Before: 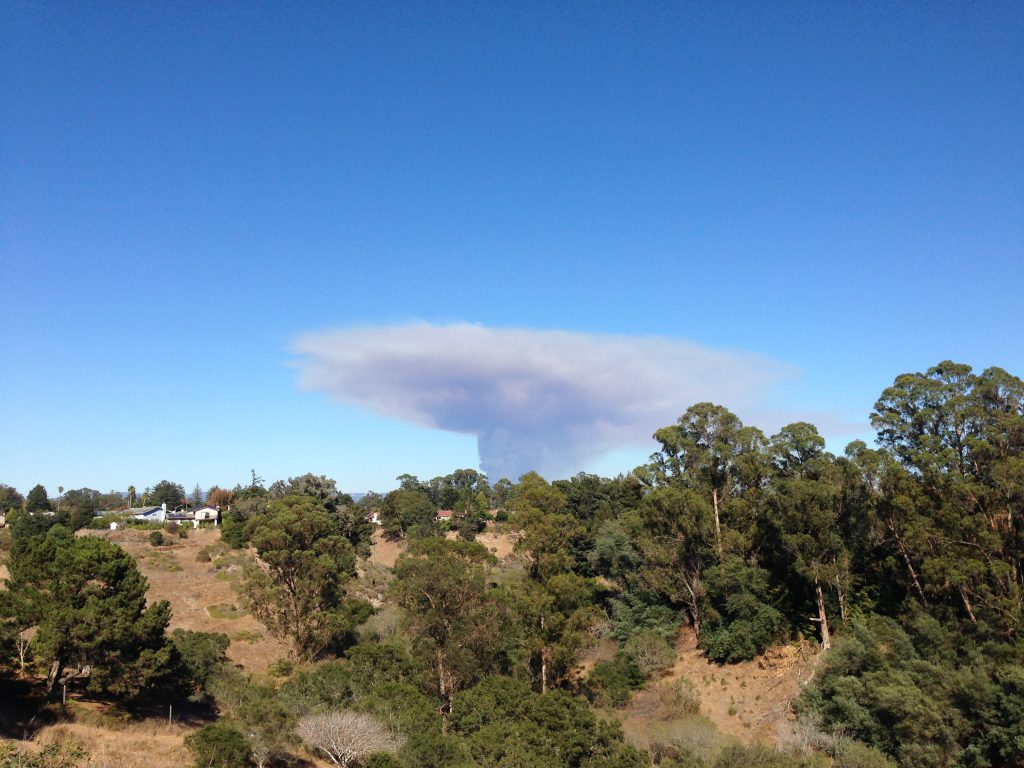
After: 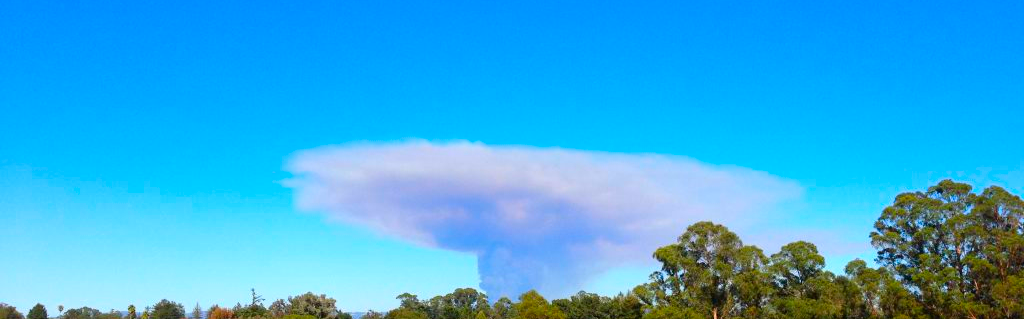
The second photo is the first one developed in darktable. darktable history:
crop and rotate: top 23.579%, bottom 34.838%
color correction: highlights b* 0.037, saturation 1.82
